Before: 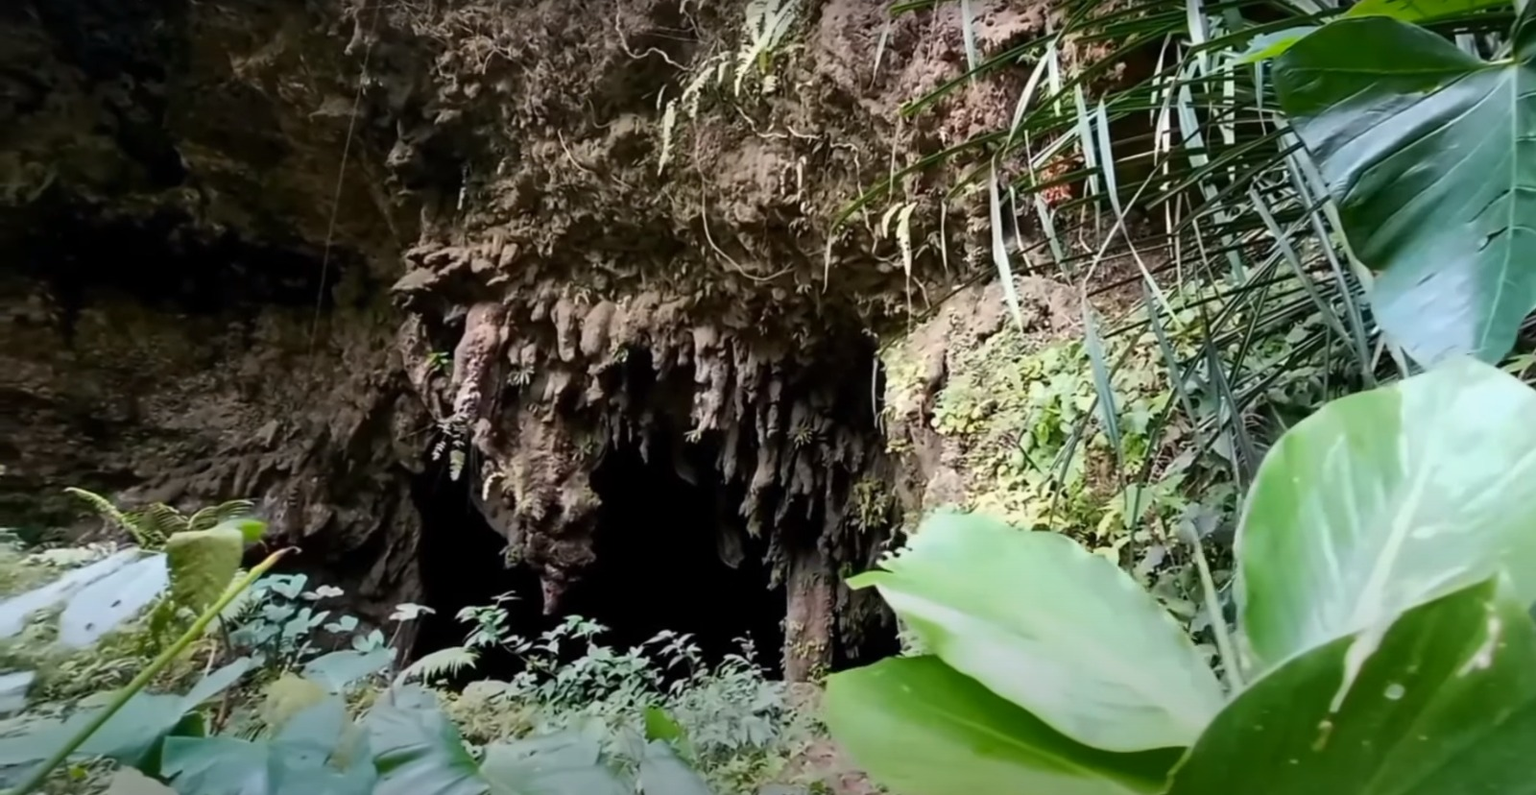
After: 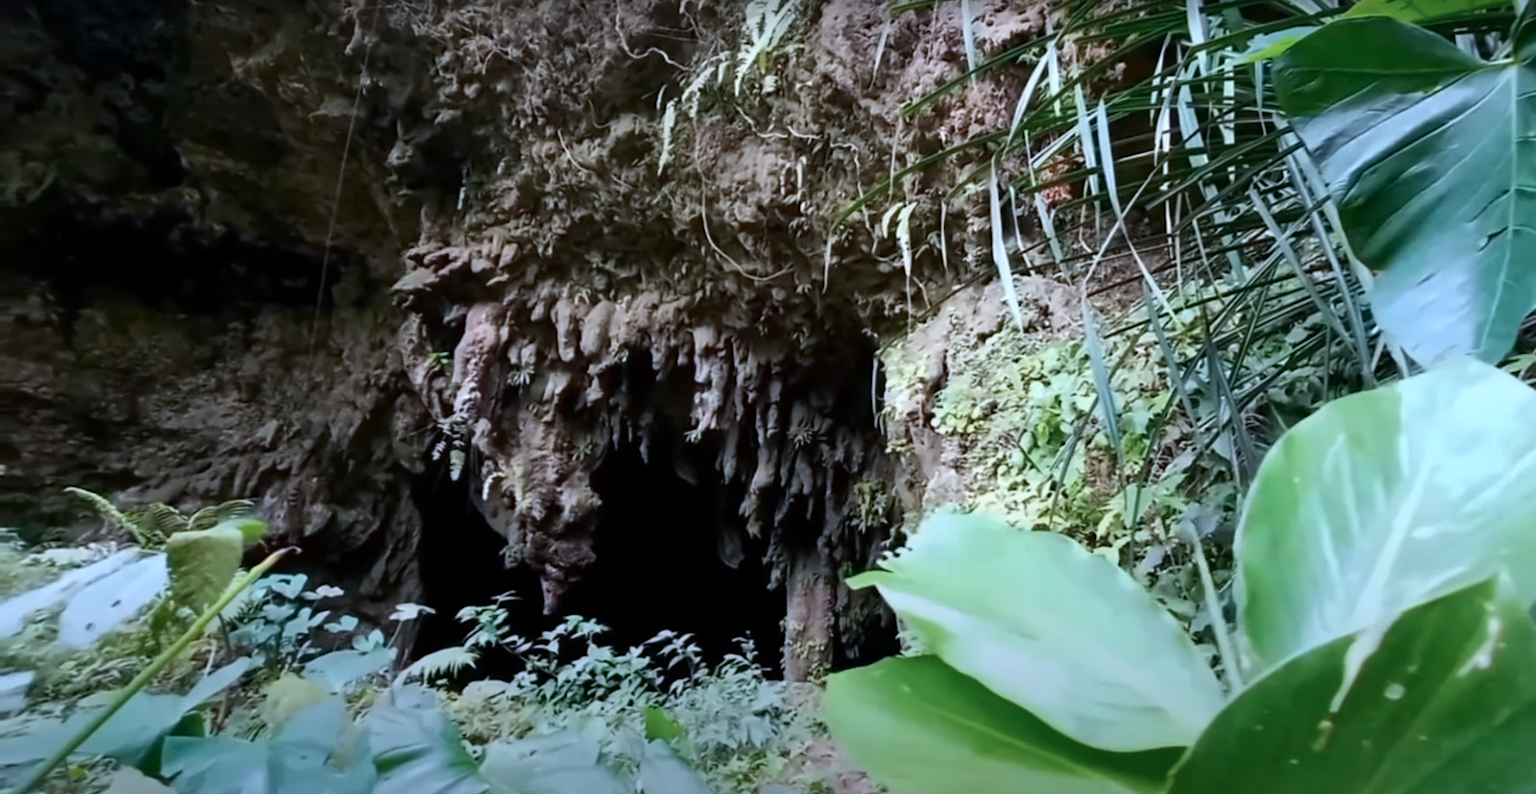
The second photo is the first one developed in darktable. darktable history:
color calibration: illuminant as shot in camera, x 0.379, y 0.381, temperature 4096.79 K, gamut compression 2.99
